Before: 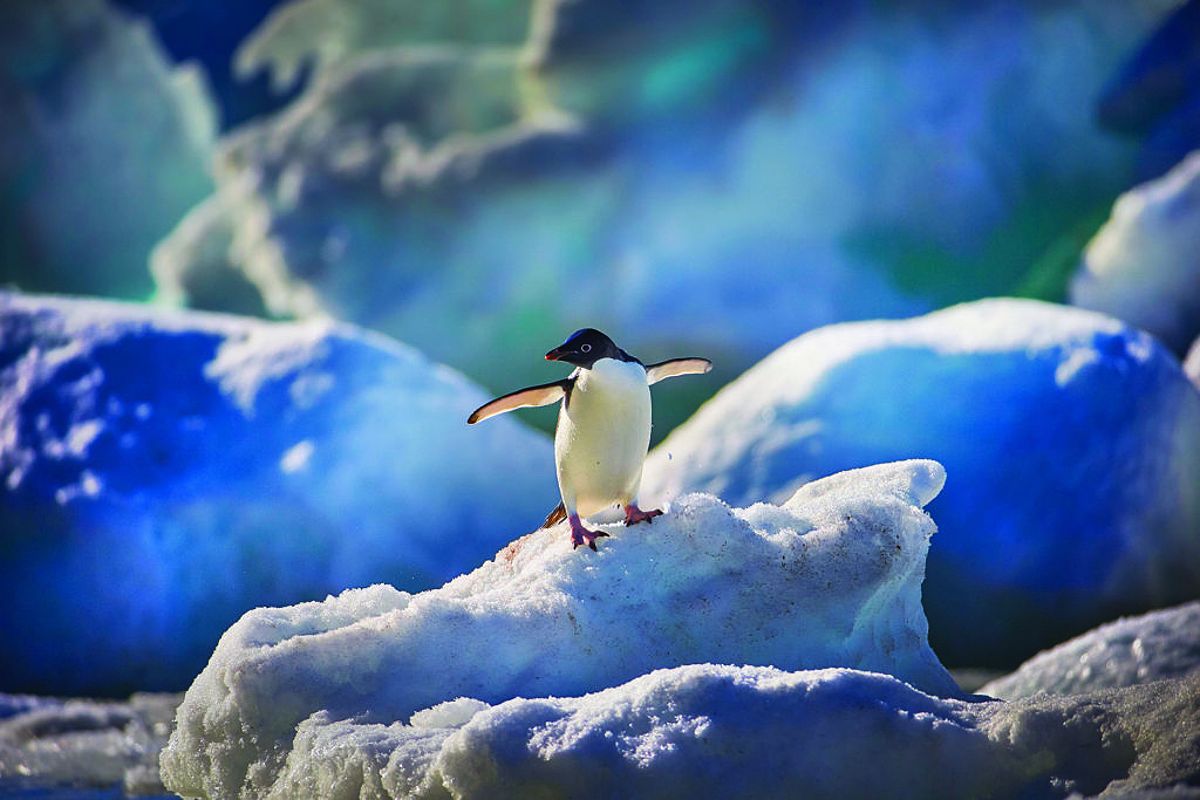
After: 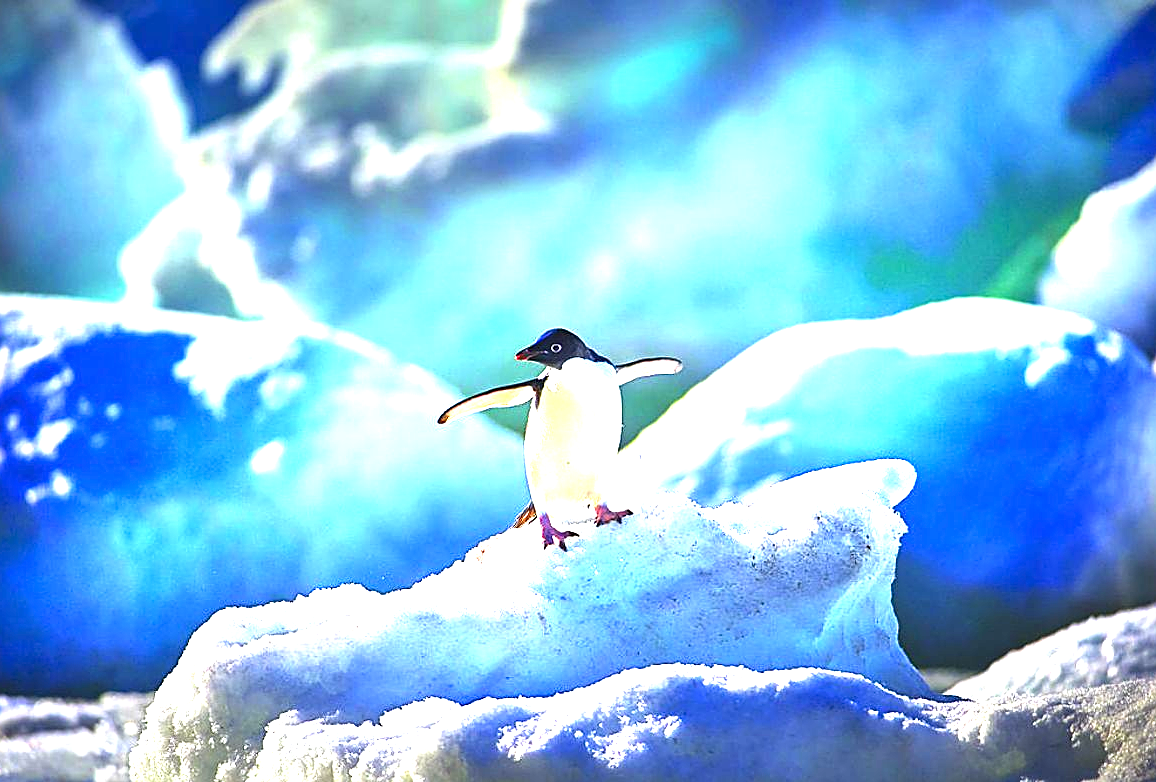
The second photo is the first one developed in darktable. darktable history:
crop and rotate: left 2.536%, right 1.107%, bottom 2.246%
exposure: exposure 2.003 EV, compensate highlight preservation false
sharpen: on, module defaults
